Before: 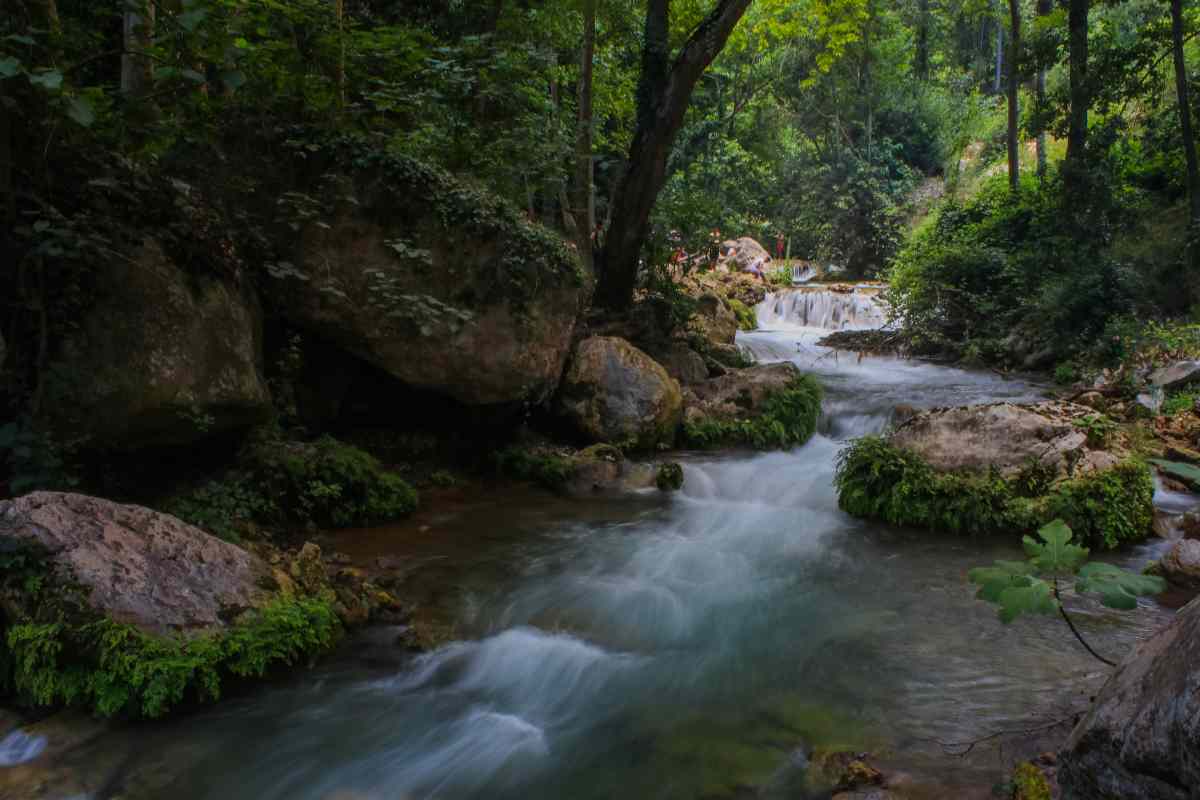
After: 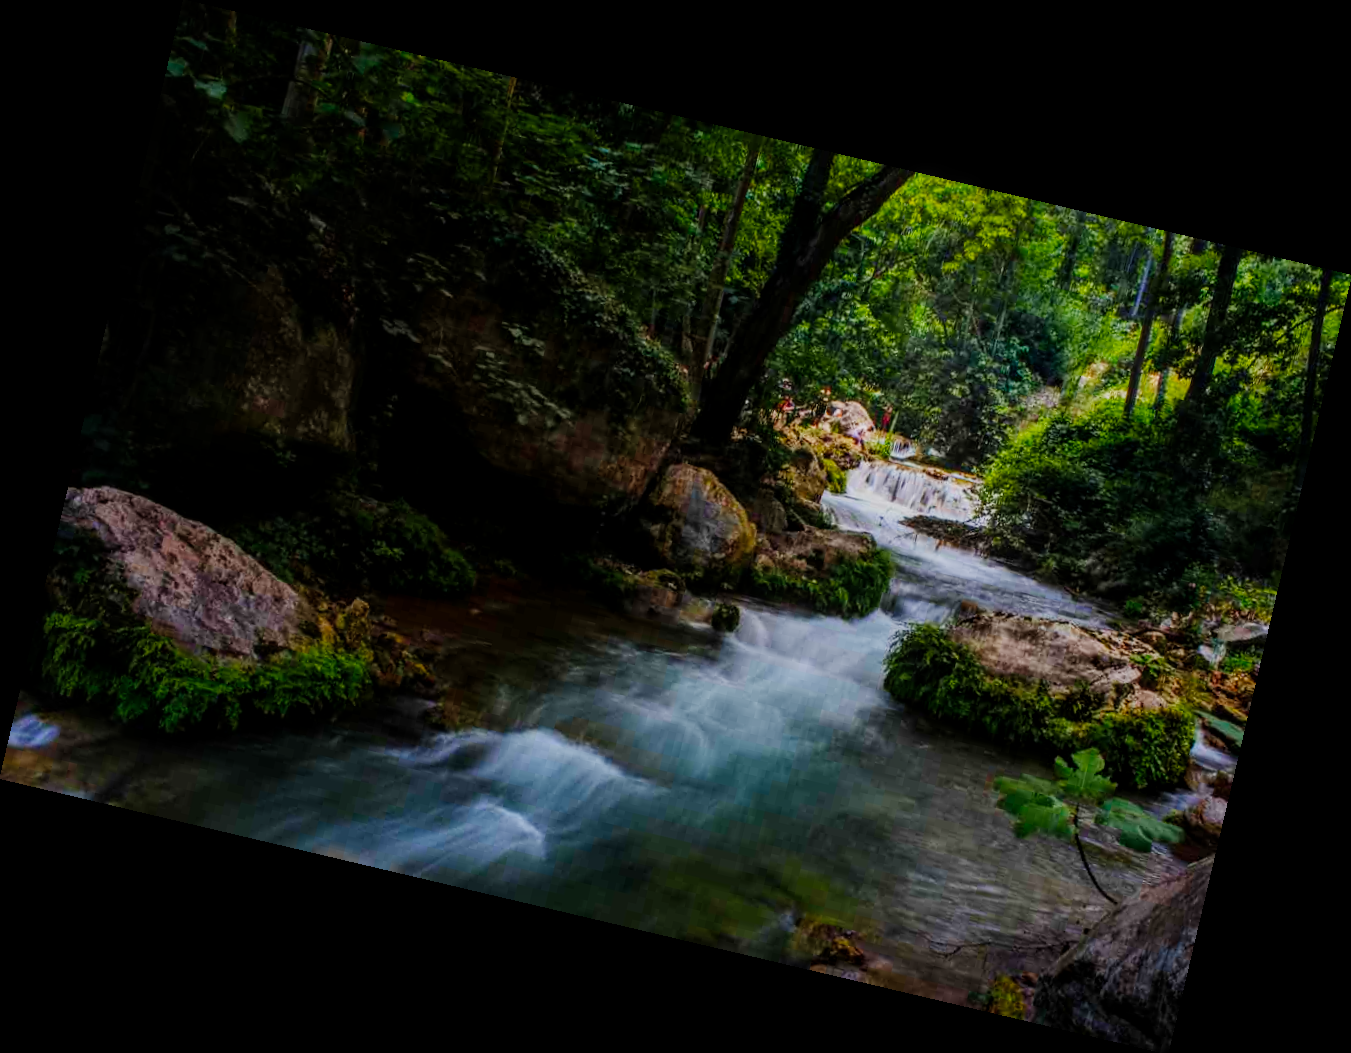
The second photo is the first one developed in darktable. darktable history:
exposure: compensate highlight preservation false
local contrast: on, module defaults
color balance rgb: linear chroma grading › global chroma 15%, perceptual saturation grading › global saturation 30%
rotate and perspective: rotation 13.27°, automatic cropping off
sigmoid: skew -0.2, preserve hue 0%, red attenuation 0.1, red rotation 0.035, green attenuation 0.1, green rotation -0.017, blue attenuation 0.15, blue rotation -0.052, base primaries Rec2020
